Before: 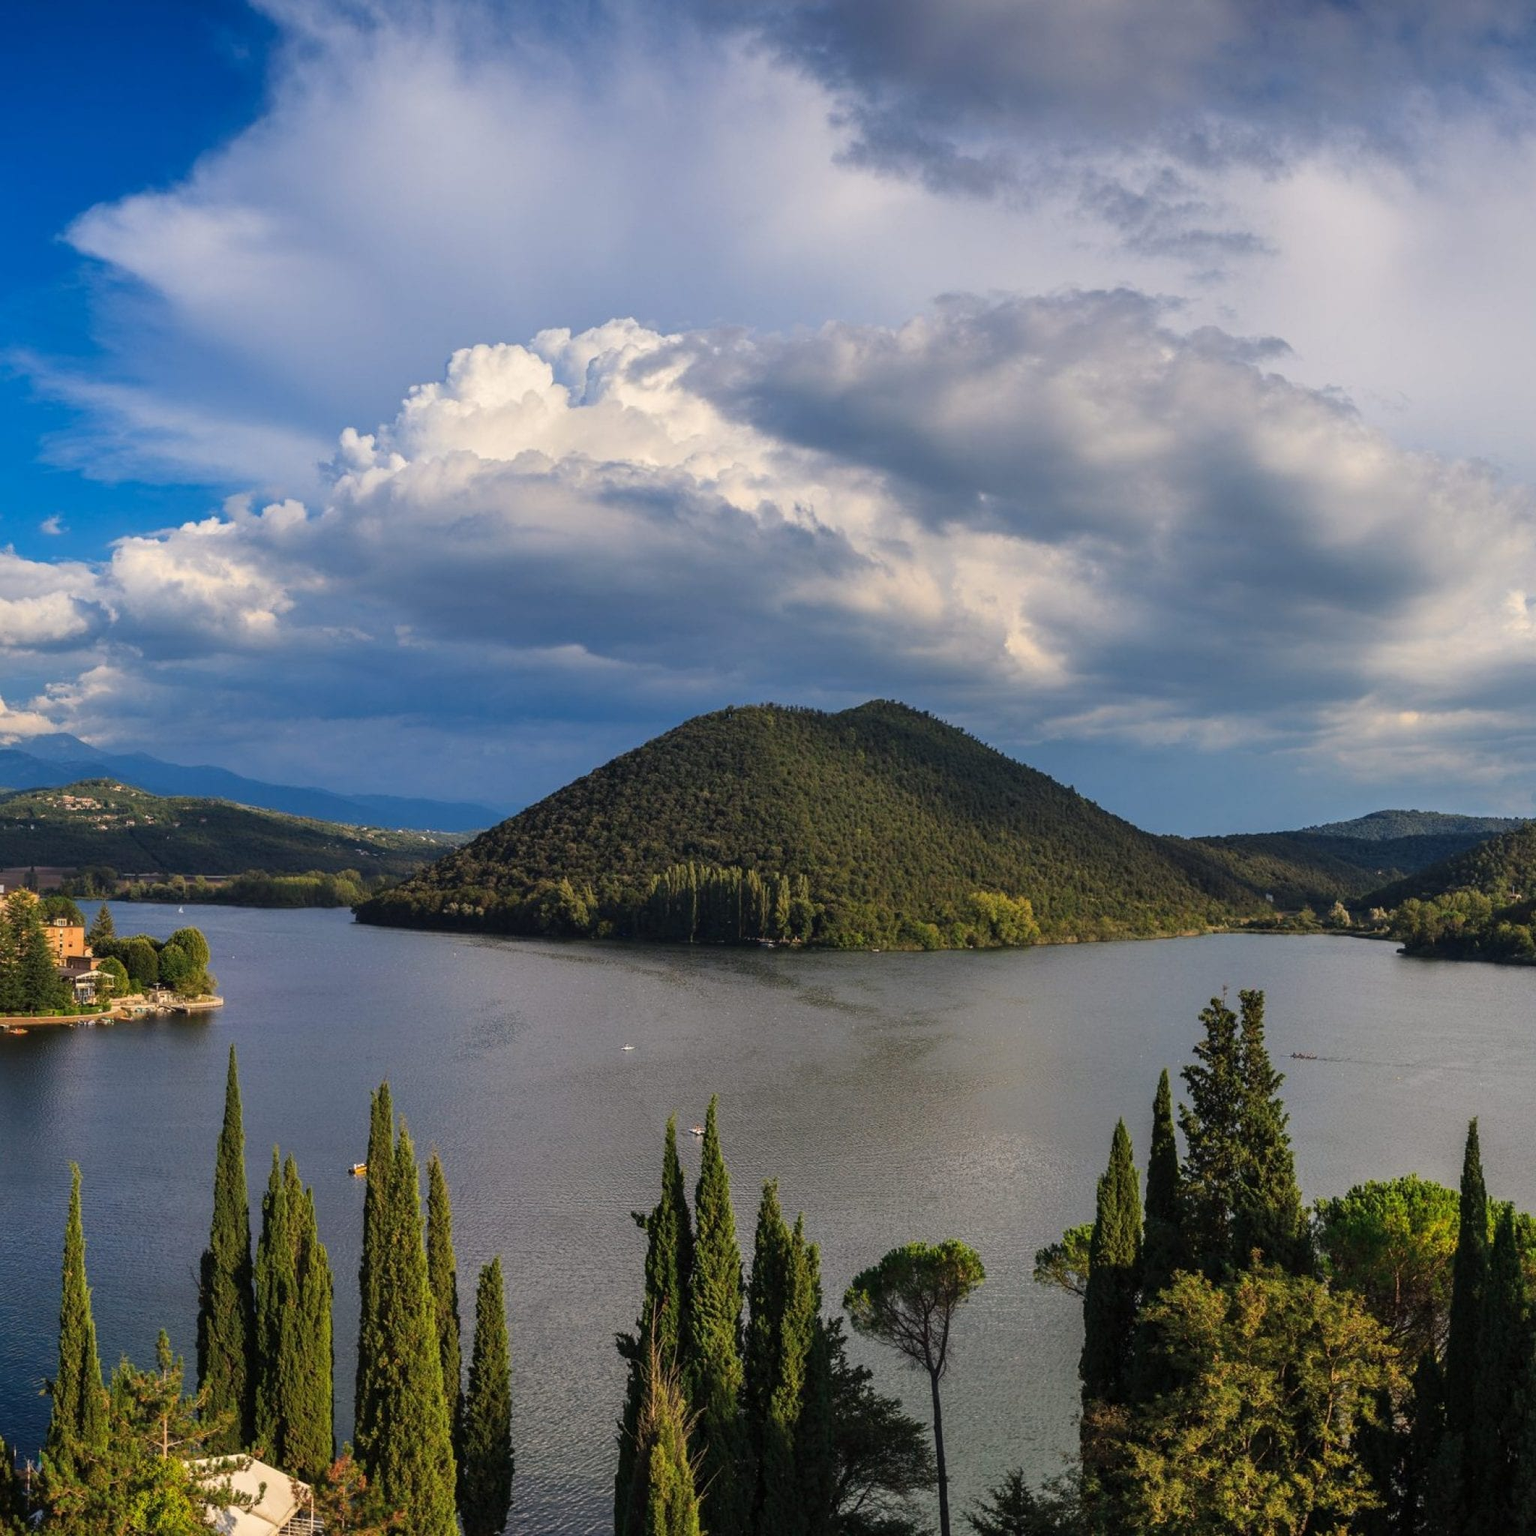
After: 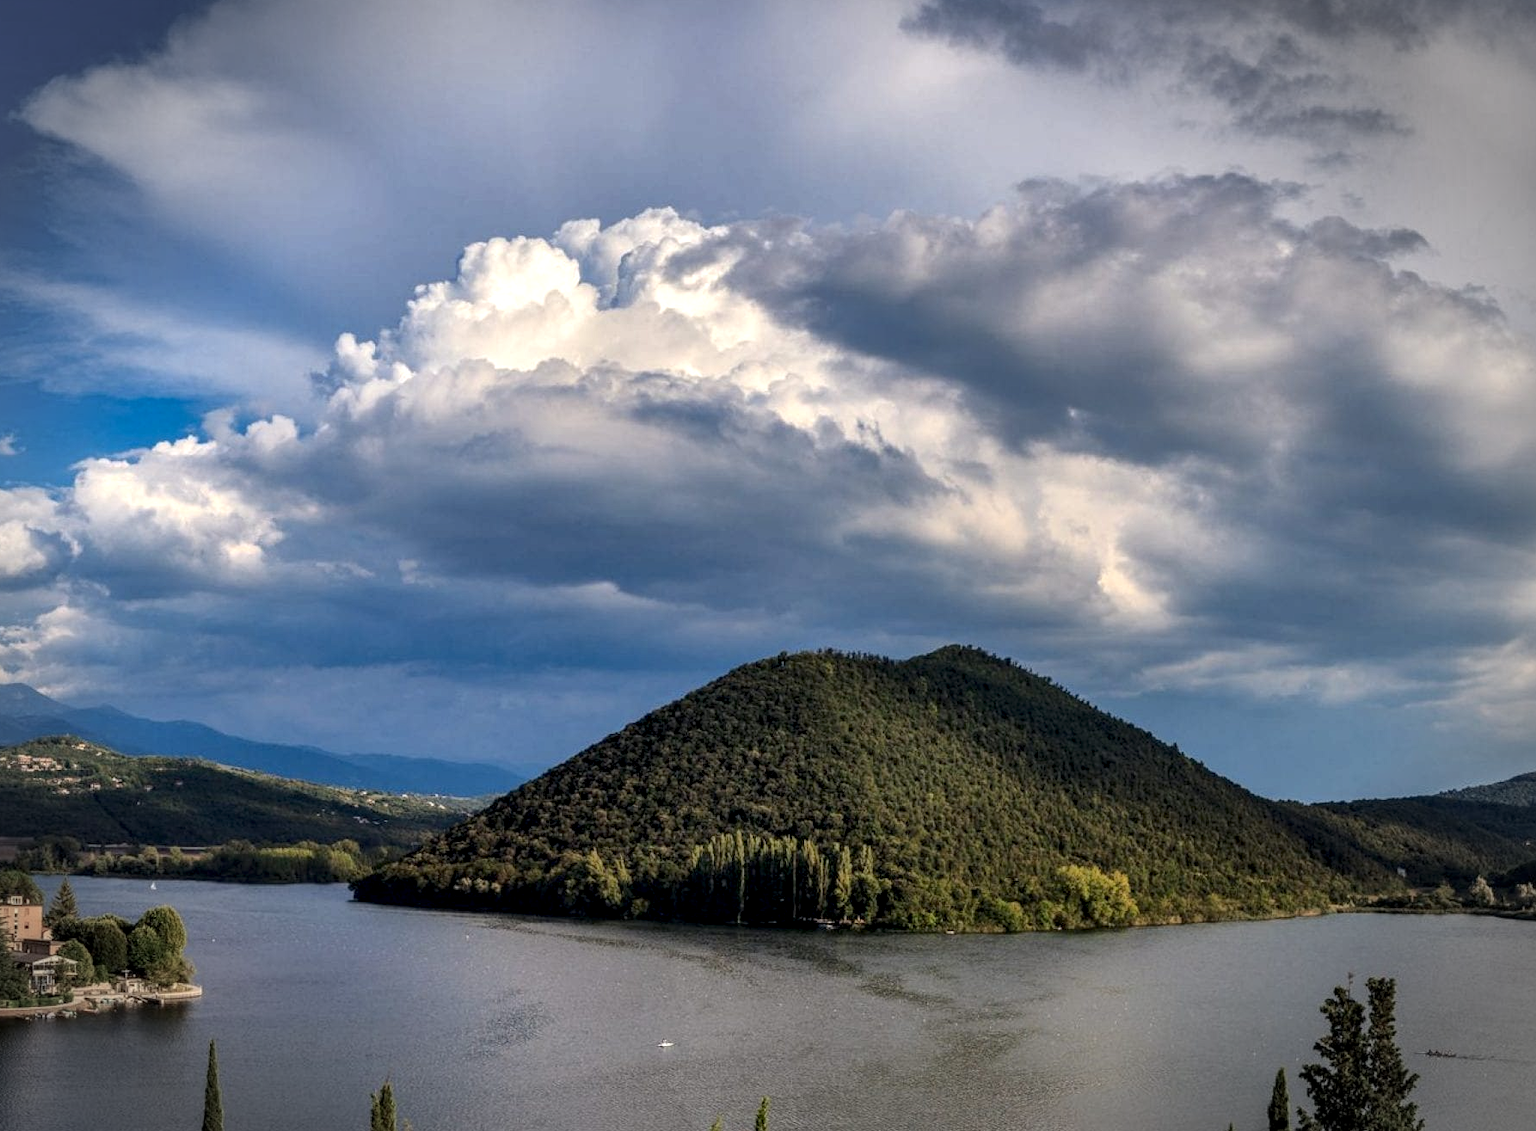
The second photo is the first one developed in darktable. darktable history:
shadows and highlights: on, module defaults
crop: left 3.116%, top 8.937%, right 9.632%, bottom 26.767%
local contrast: highlights 60%, shadows 61%, detail 160%
vignetting: fall-off start 90.22%, fall-off radius 39.44%, width/height ratio 1.216, shape 1.3, unbound false
